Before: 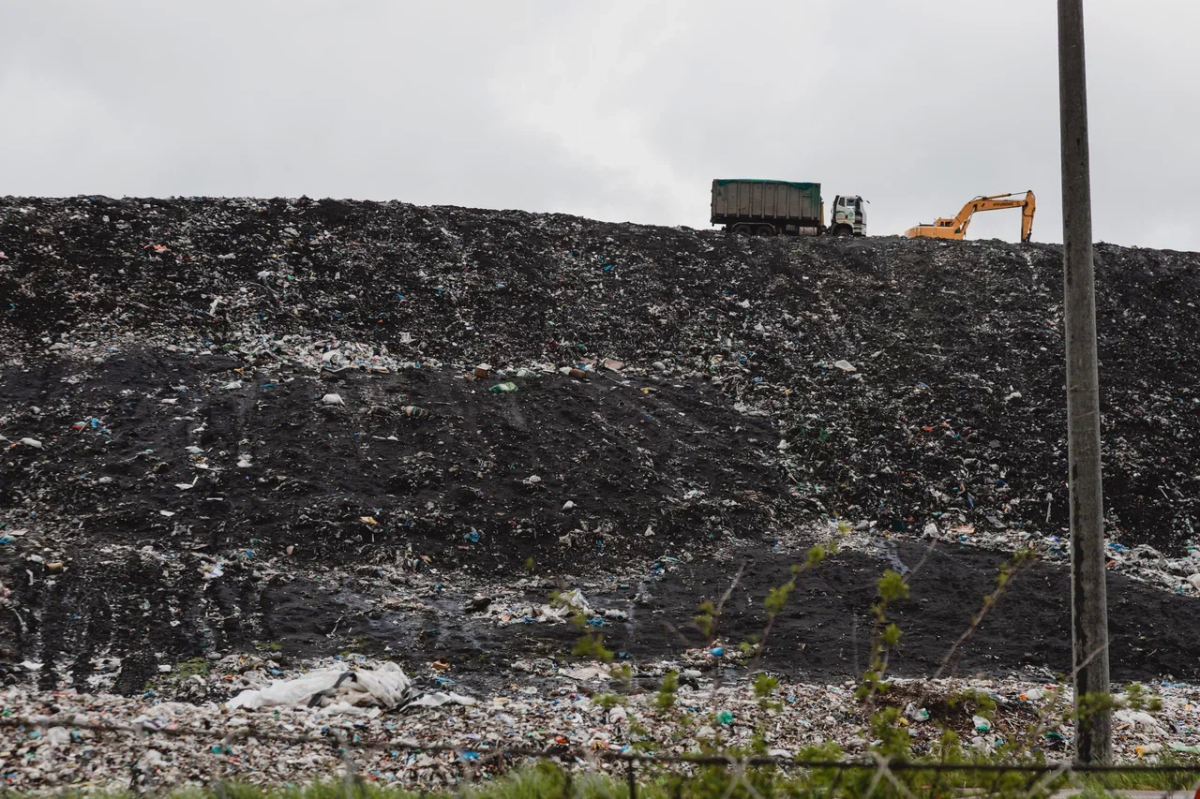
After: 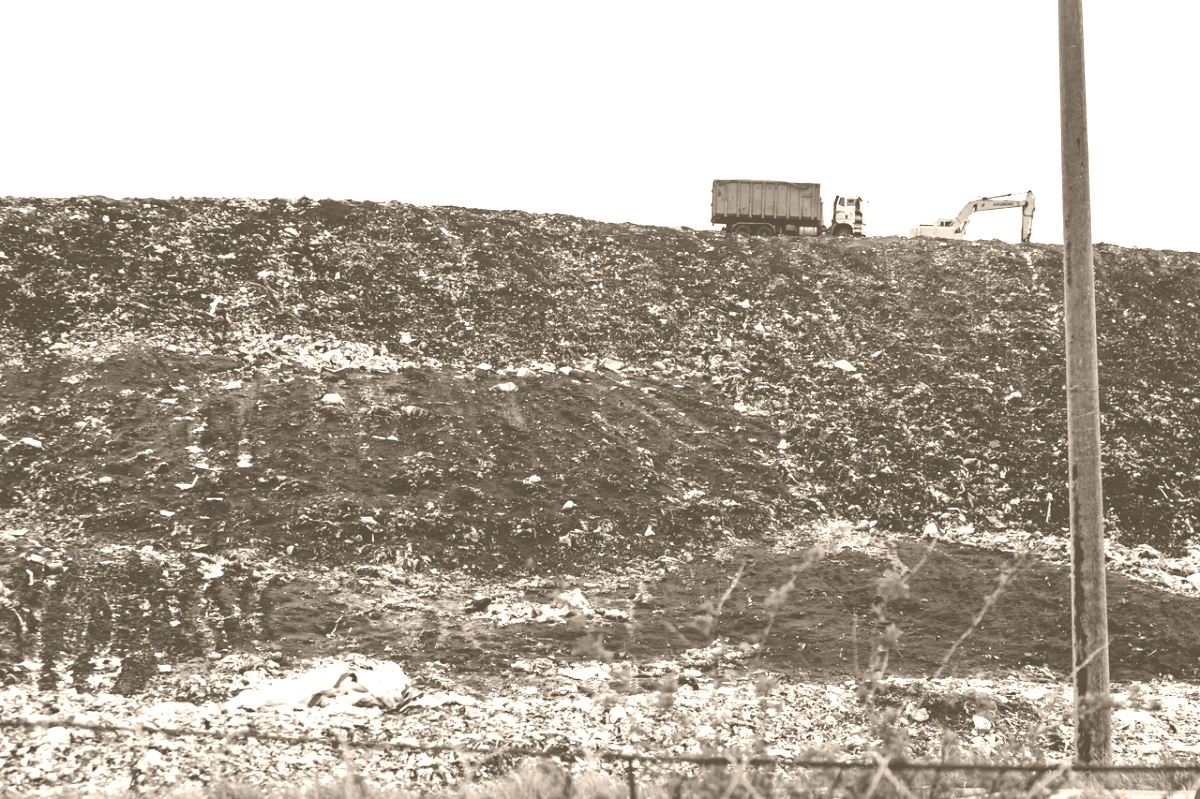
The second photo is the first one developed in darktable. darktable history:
tone curve: curves: ch0 [(0, 0.01) (0.052, 0.045) (0.136, 0.133) (0.29, 0.332) (0.453, 0.531) (0.676, 0.751) (0.89, 0.919) (1, 1)]; ch1 [(0, 0) (0.094, 0.081) (0.285, 0.299) (0.385, 0.403) (0.446, 0.443) (0.502, 0.5) (0.544, 0.552) (0.589, 0.612) (0.722, 0.728) (1, 1)]; ch2 [(0, 0) (0.257, 0.217) (0.43, 0.421) (0.498, 0.507) (0.531, 0.544) (0.56, 0.579) (0.625, 0.642) (1, 1)], color space Lab, independent channels, preserve colors none
sharpen: radius 5.325, amount 0.312, threshold 26.433
white balance: red 0.766, blue 1.537
colorize: hue 34.49°, saturation 35.33%, source mix 100%, version 1
